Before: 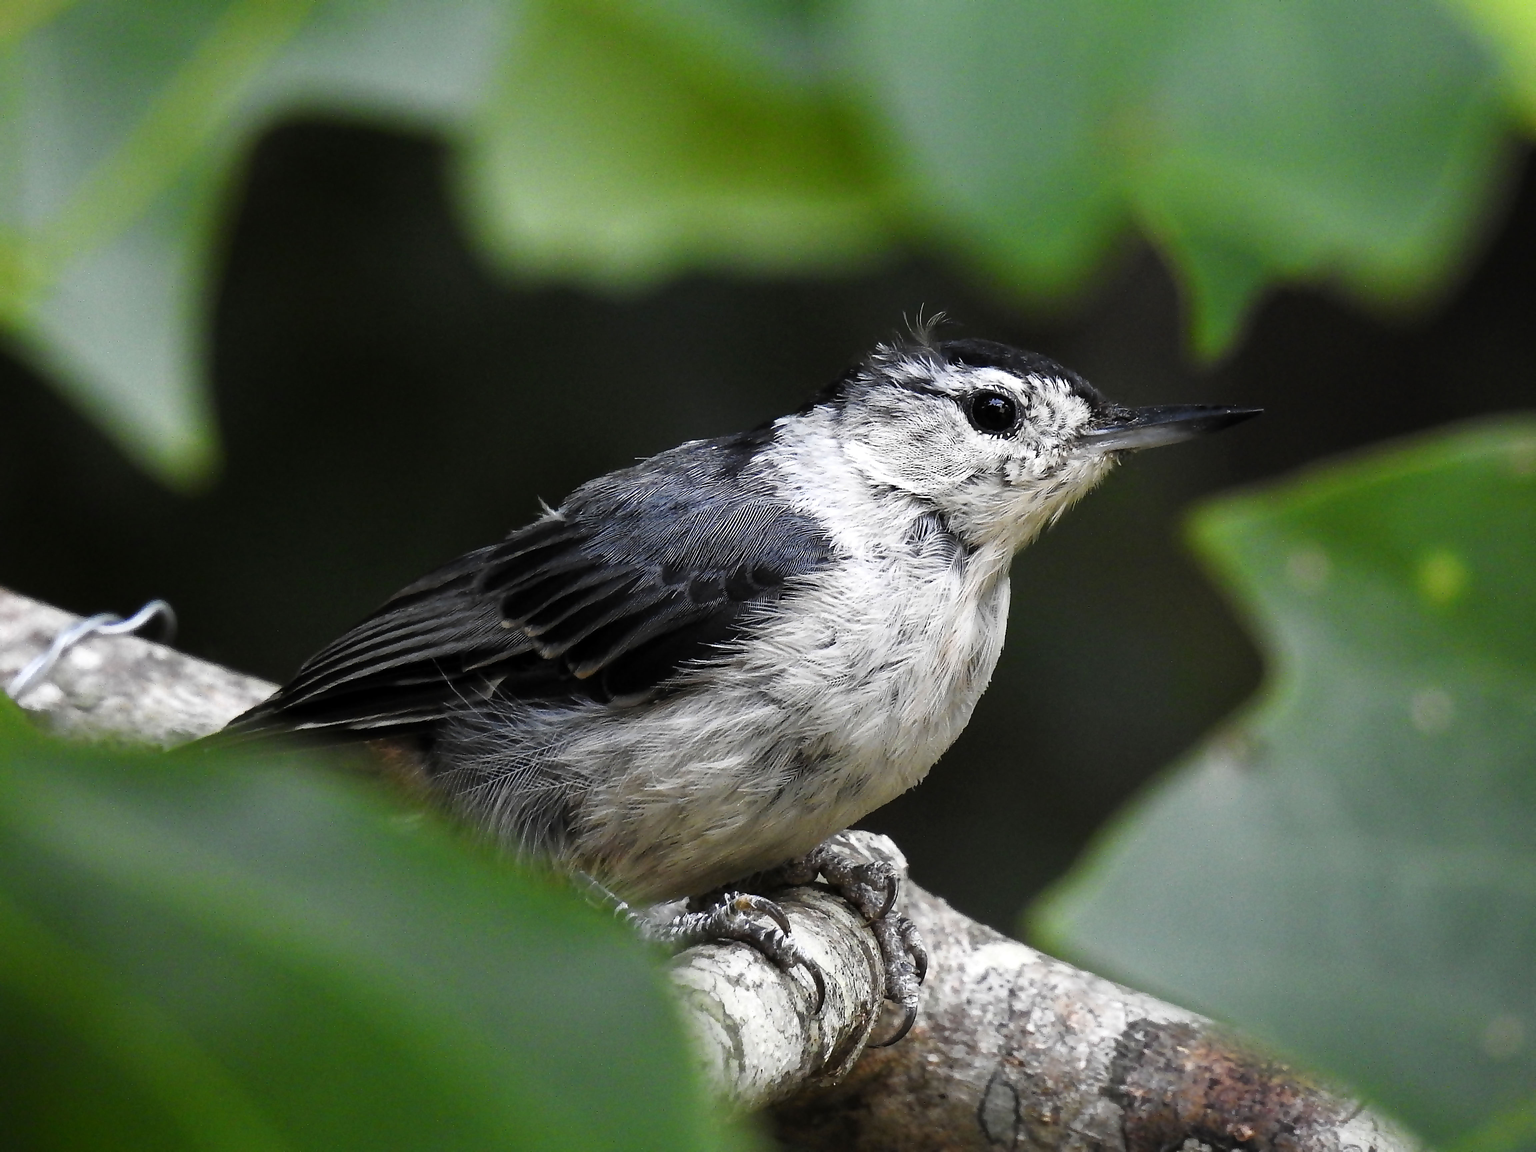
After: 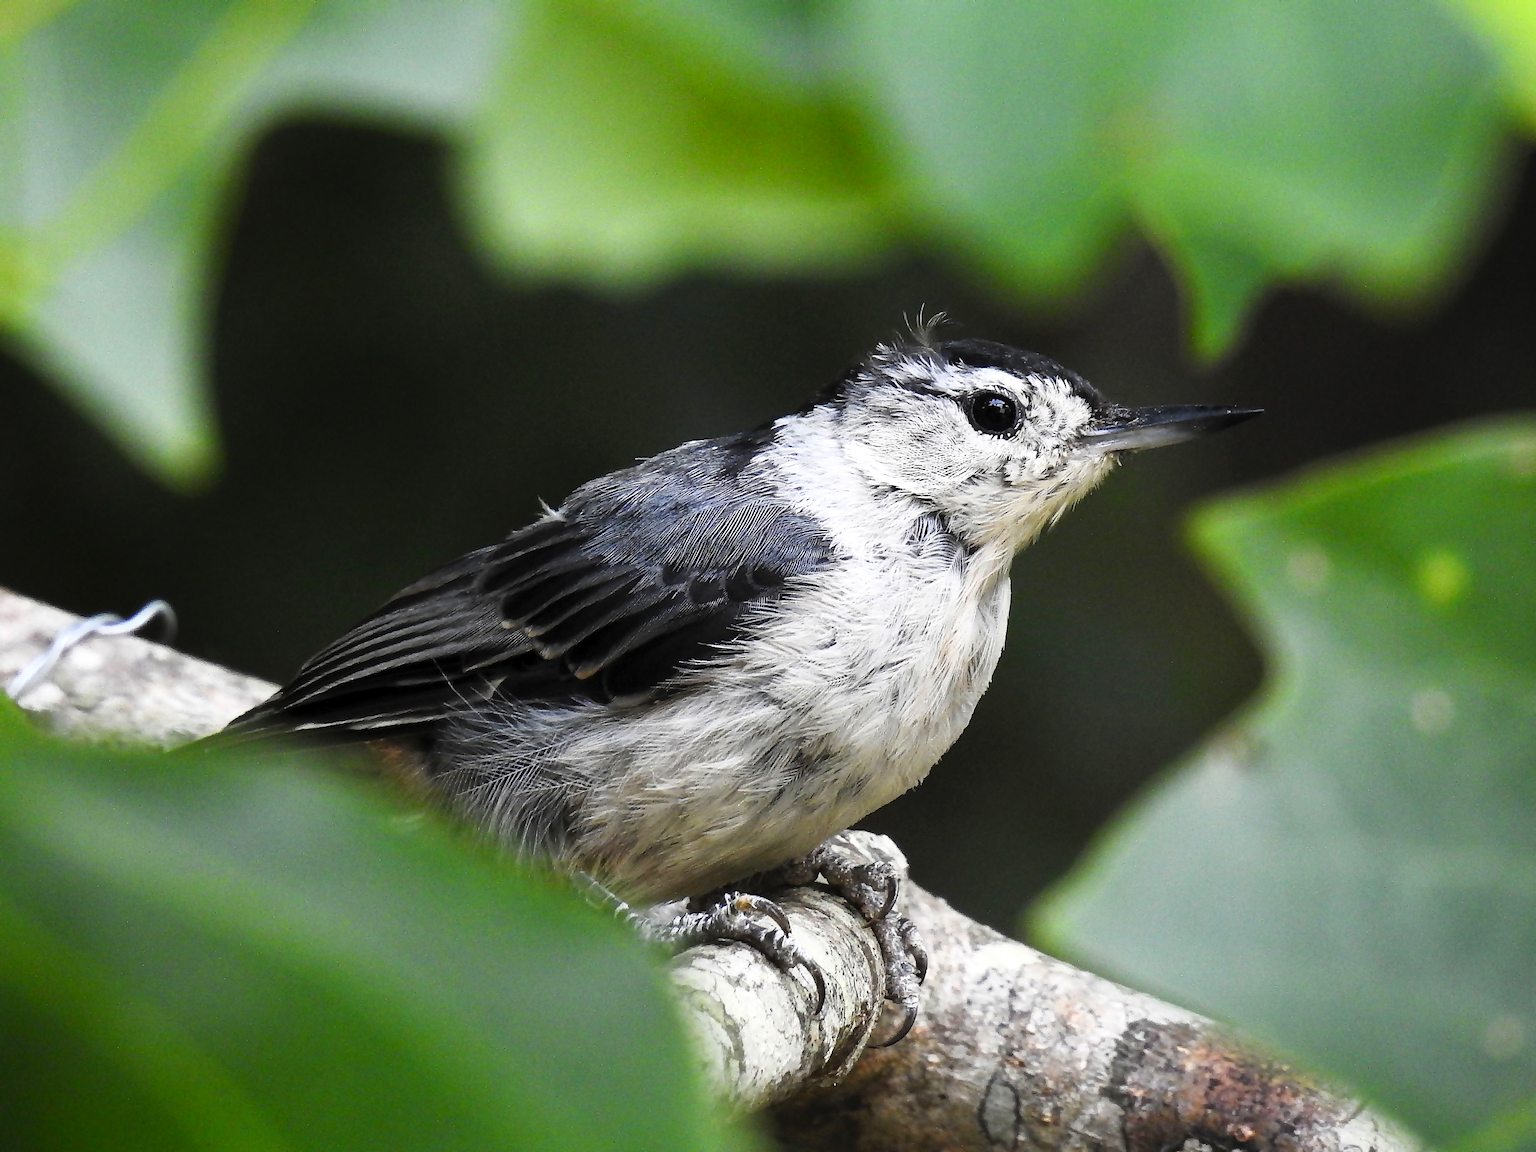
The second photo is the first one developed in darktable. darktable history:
contrast brightness saturation: contrast 0.197, brightness 0.168, saturation 0.223
